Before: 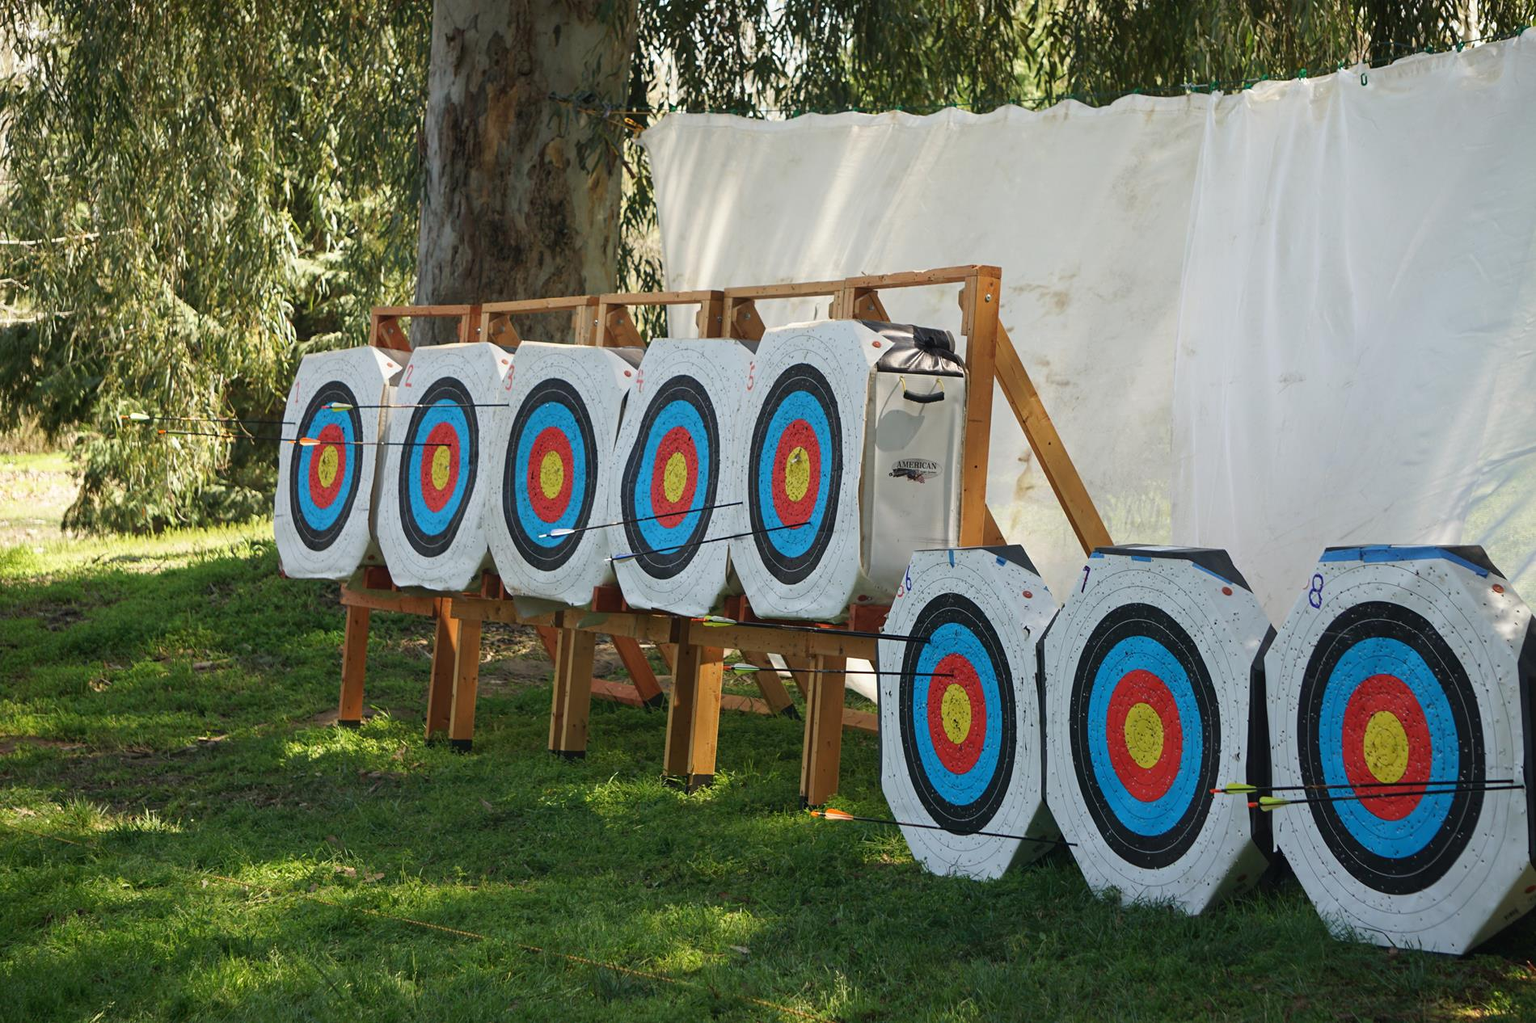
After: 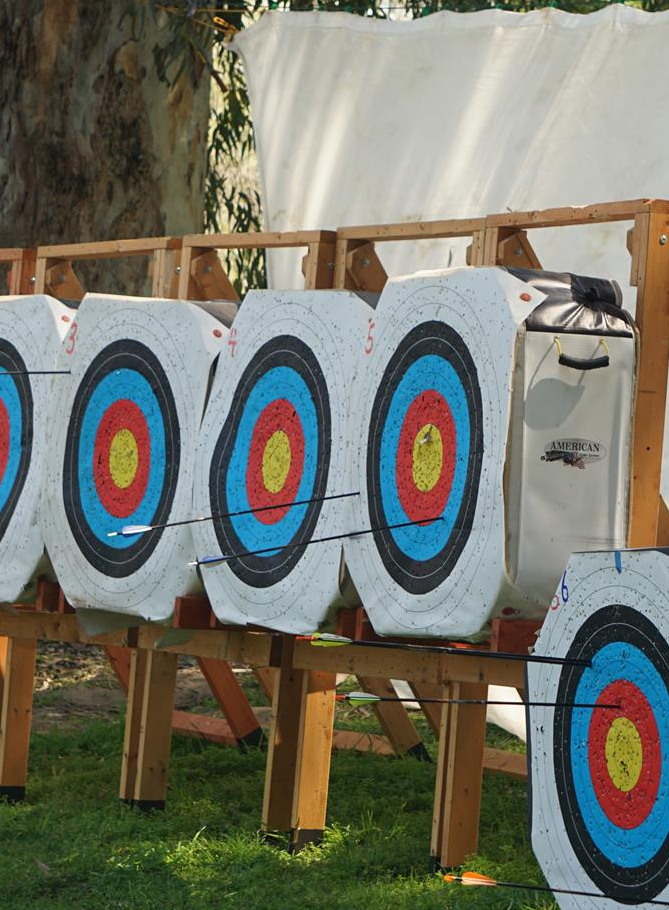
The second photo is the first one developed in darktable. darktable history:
crop and rotate: left 29.439%, top 10.246%, right 35.32%, bottom 17.866%
